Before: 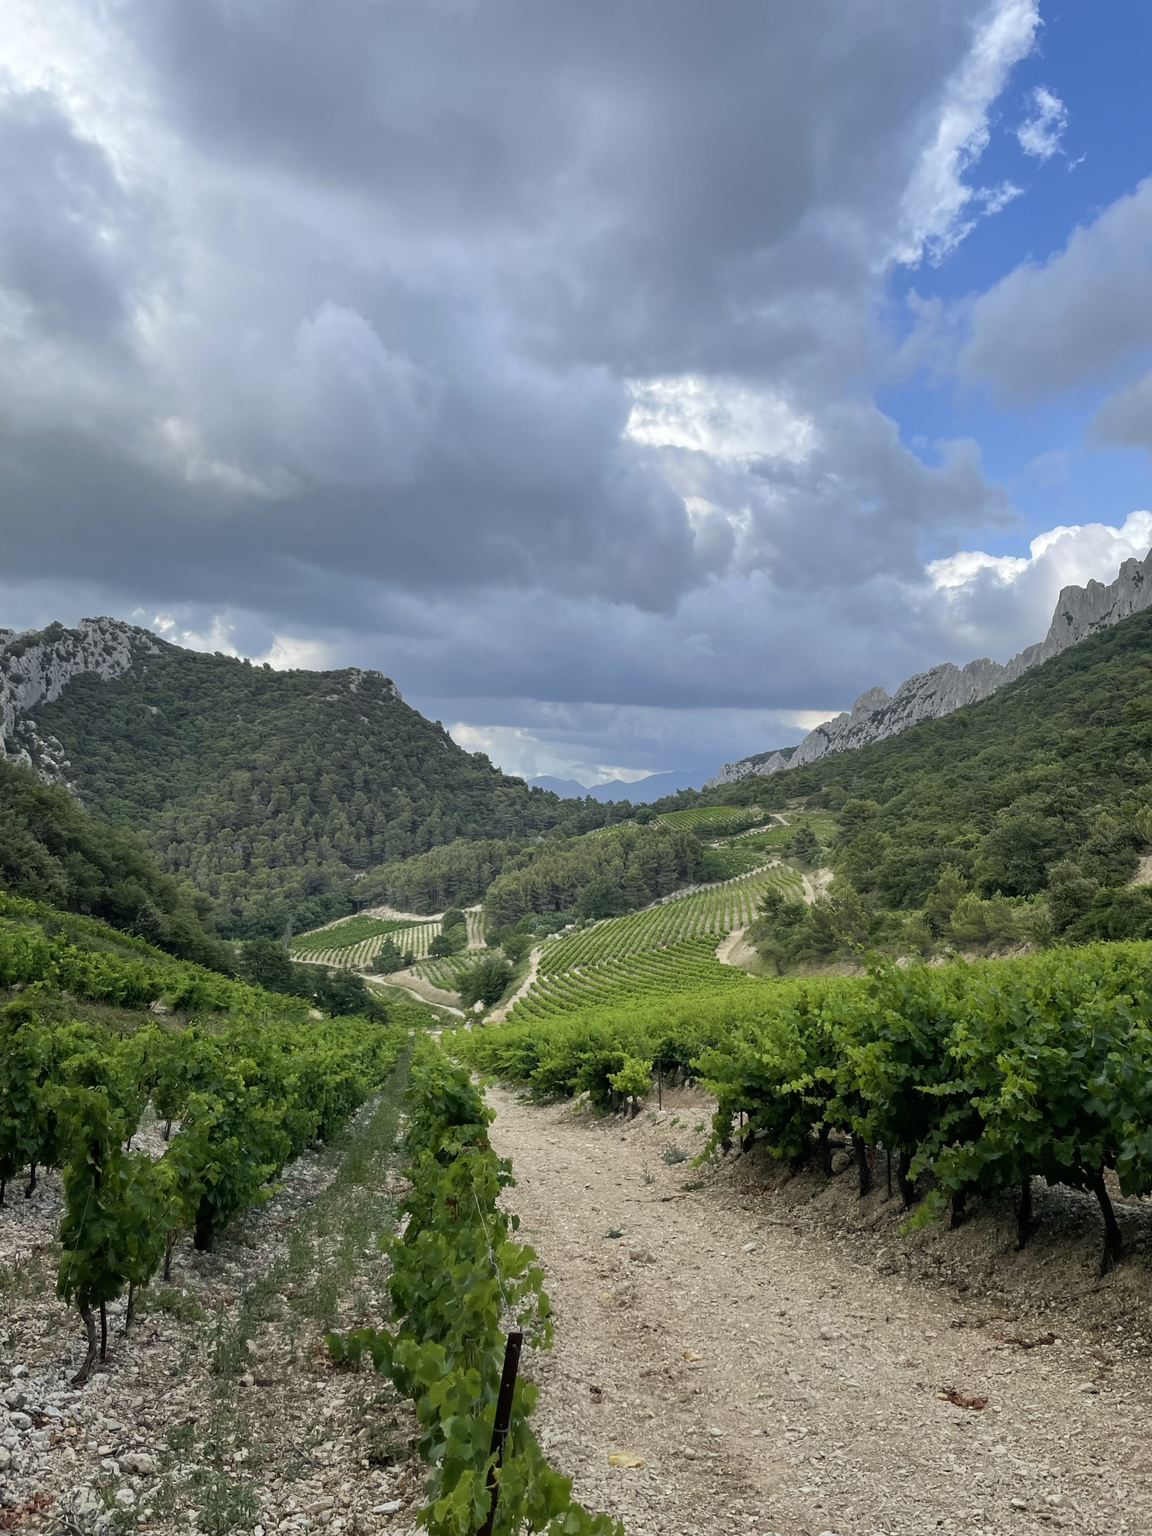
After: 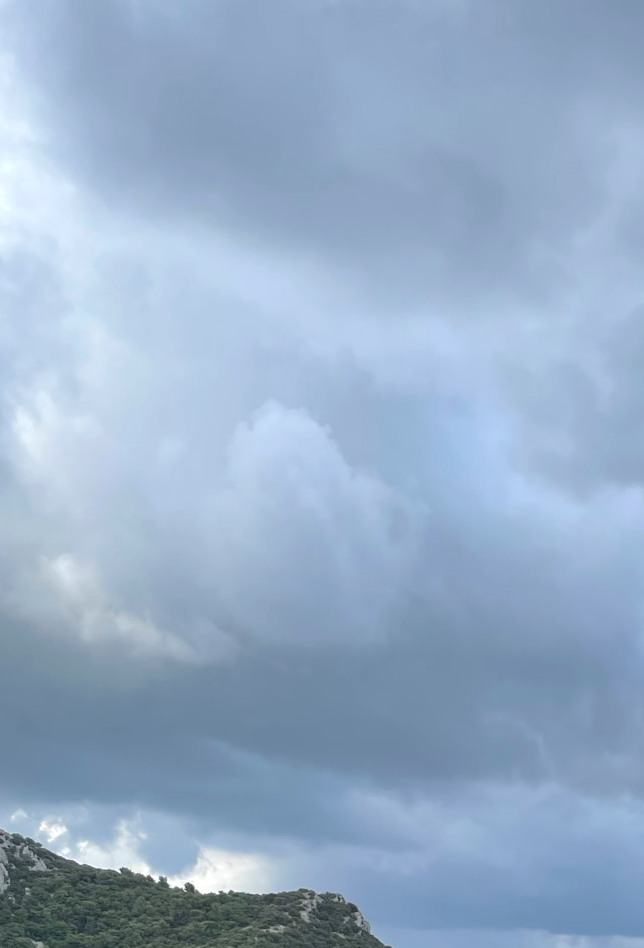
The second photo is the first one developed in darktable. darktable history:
crop and rotate: left 10.817%, top 0.062%, right 47.194%, bottom 53.626%
exposure: black level correction 0.001, exposure 0.3 EV, compensate highlight preservation false
